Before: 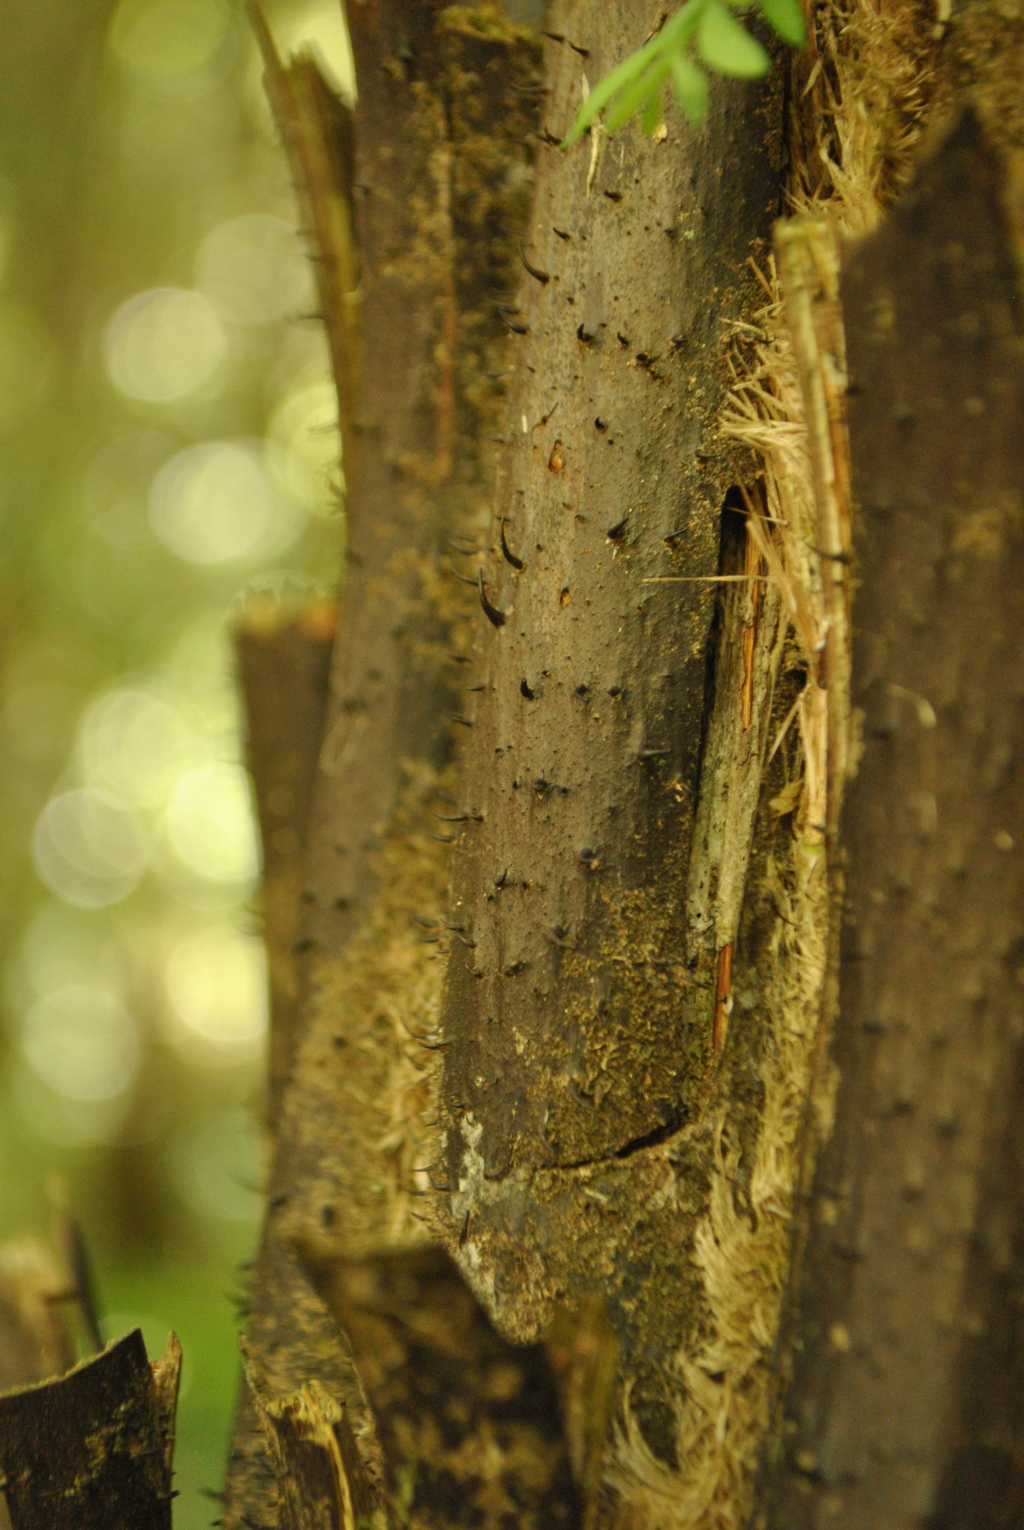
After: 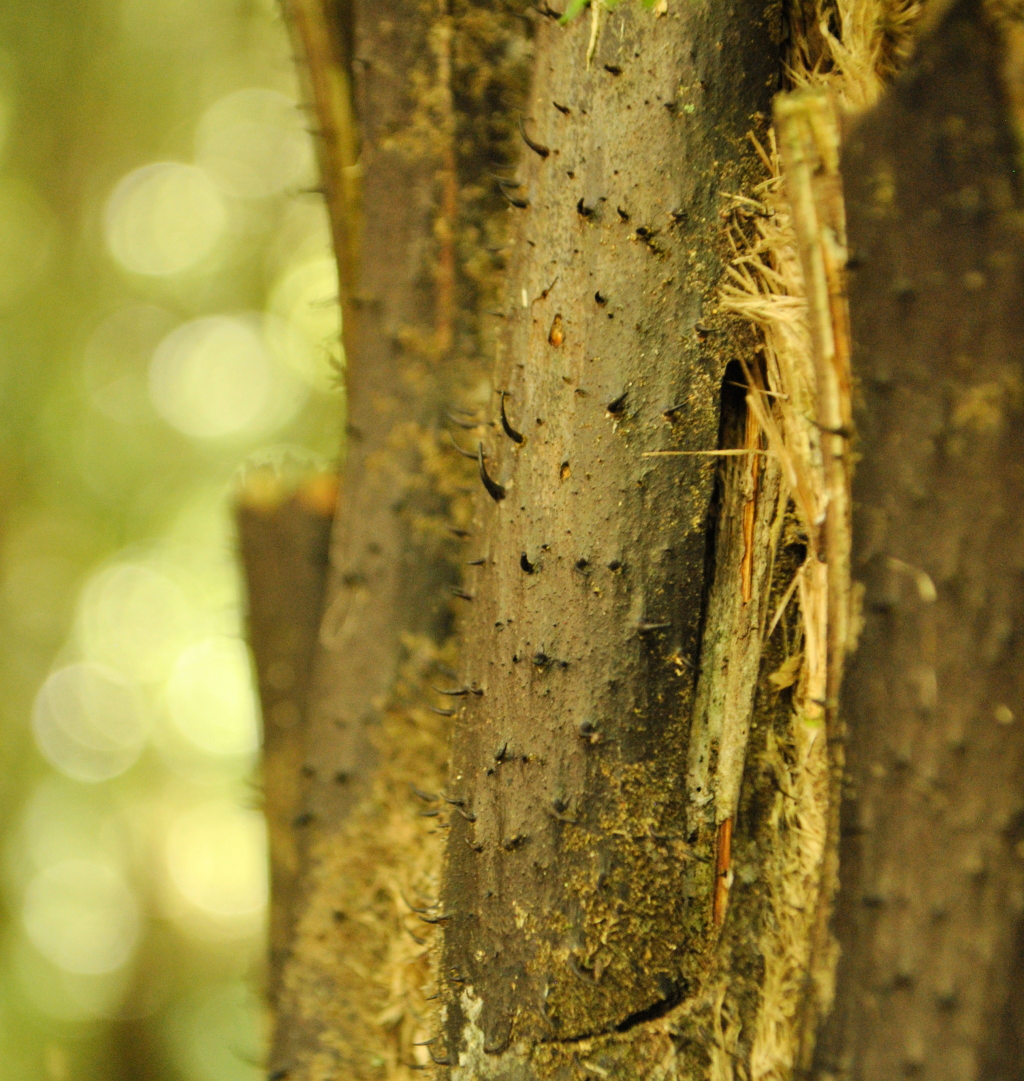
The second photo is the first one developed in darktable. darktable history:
tone equalizer: on, module defaults
crop and rotate: top 8.293%, bottom 20.996%
tone curve: curves: ch0 [(0, 0) (0.004, 0.001) (0.133, 0.112) (0.325, 0.362) (0.832, 0.893) (1, 1)], color space Lab, linked channels, preserve colors none
